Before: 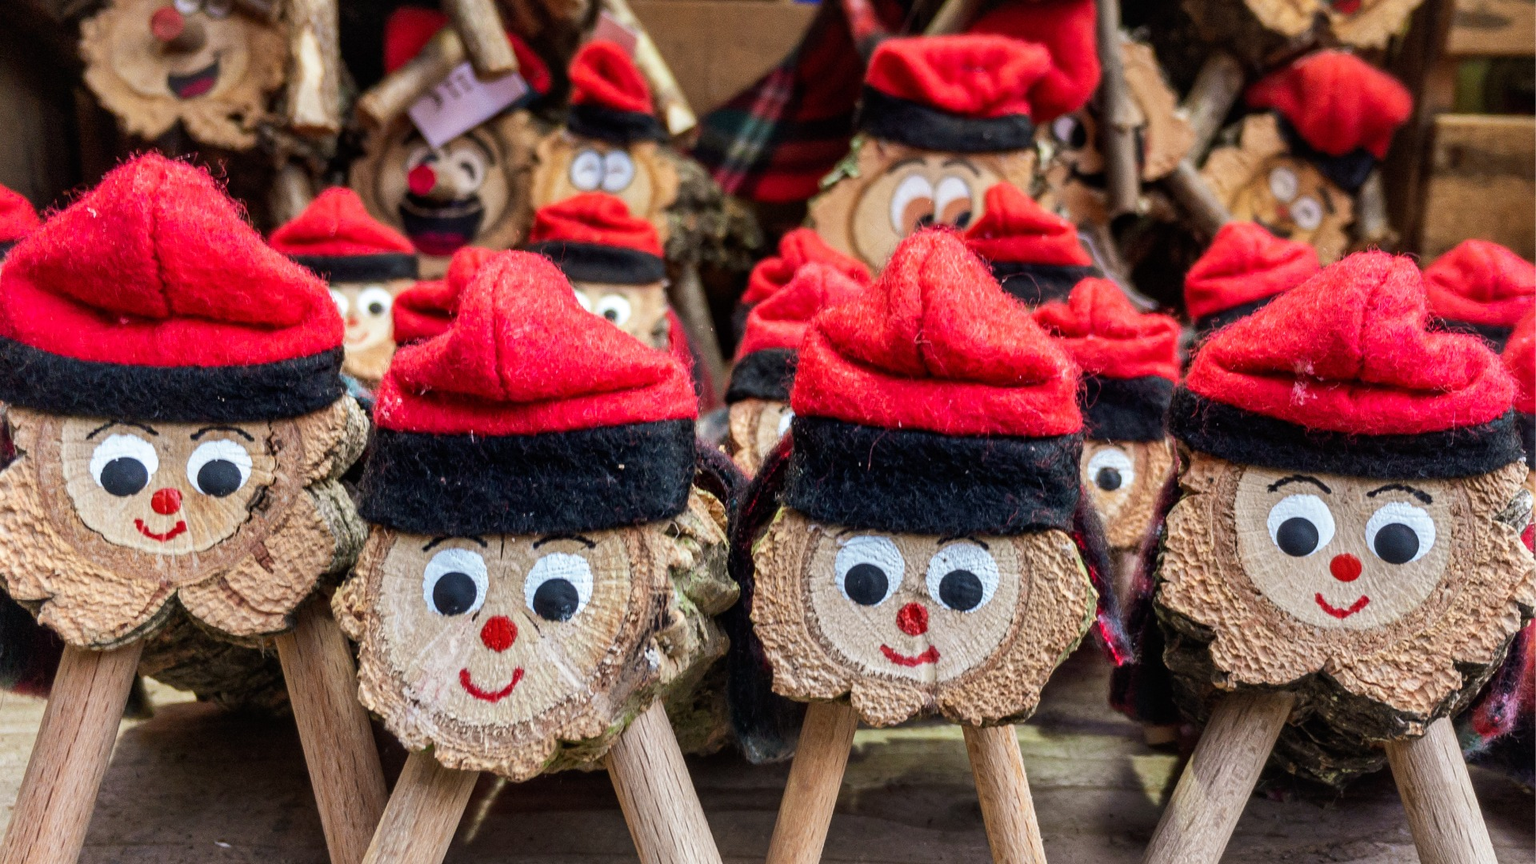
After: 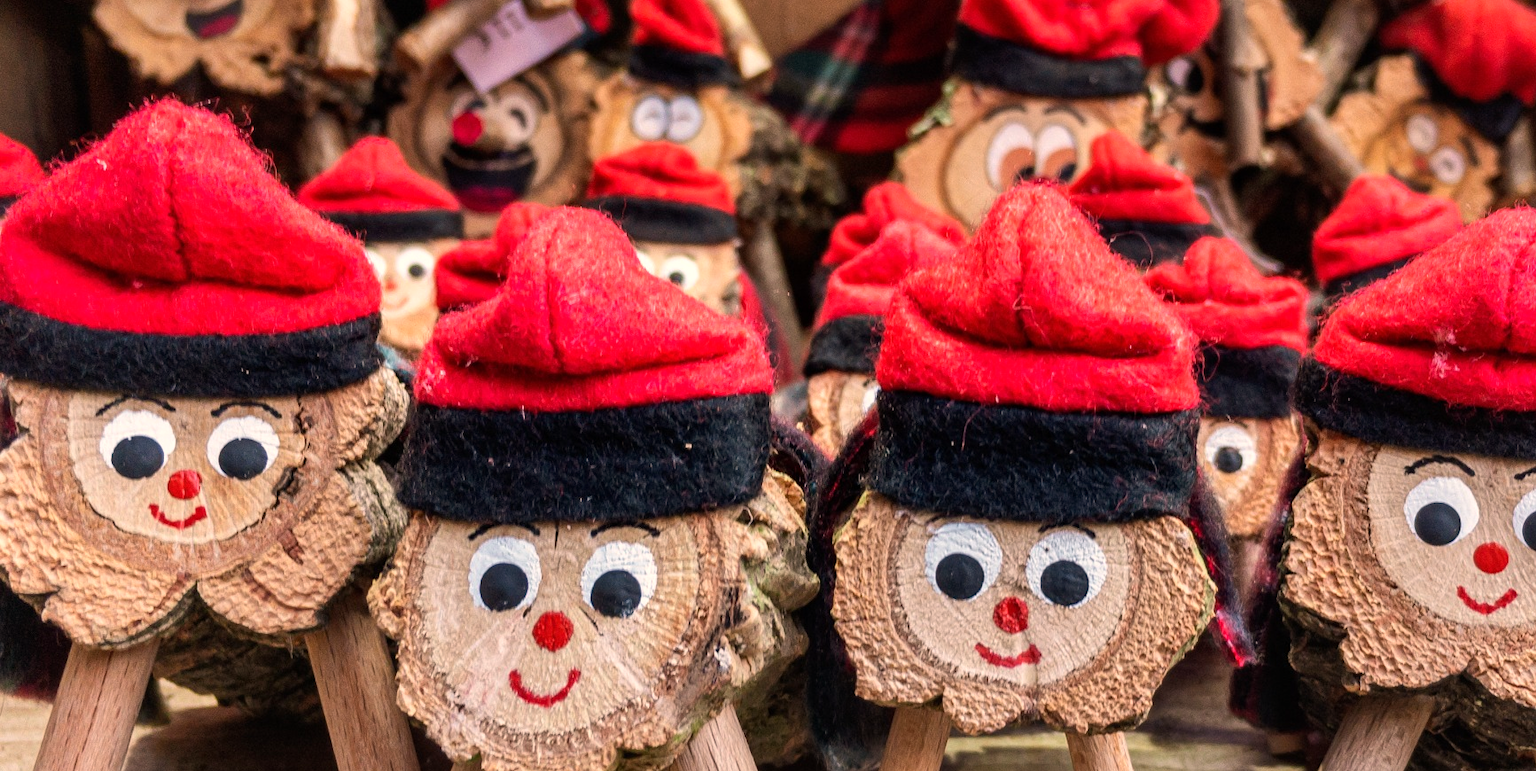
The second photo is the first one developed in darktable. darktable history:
crop: top 7.49%, right 9.717%, bottom 11.943%
white balance: red 1.127, blue 0.943
